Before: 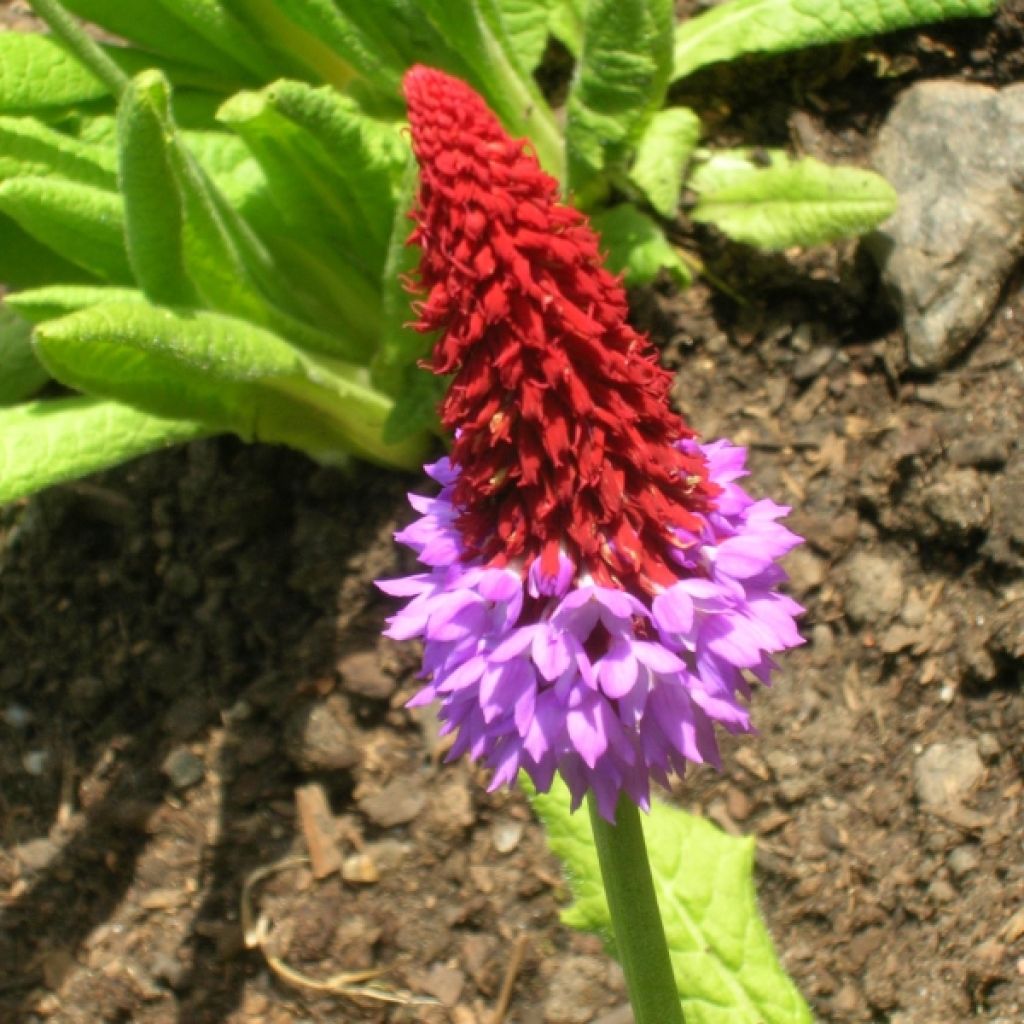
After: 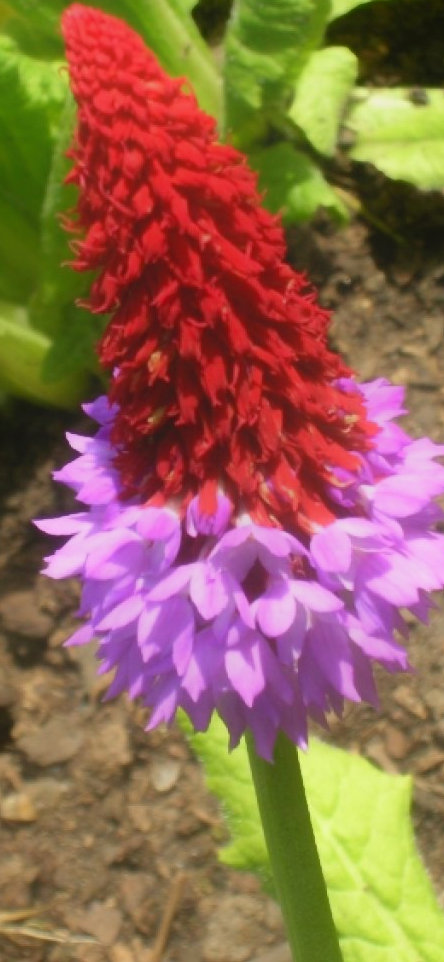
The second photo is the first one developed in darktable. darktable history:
contrast equalizer: octaves 7, y [[0.6 ×6], [0.55 ×6], [0 ×6], [0 ×6], [0 ×6]], mix -1
crop: left 33.452%, top 6.025%, right 23.155%
